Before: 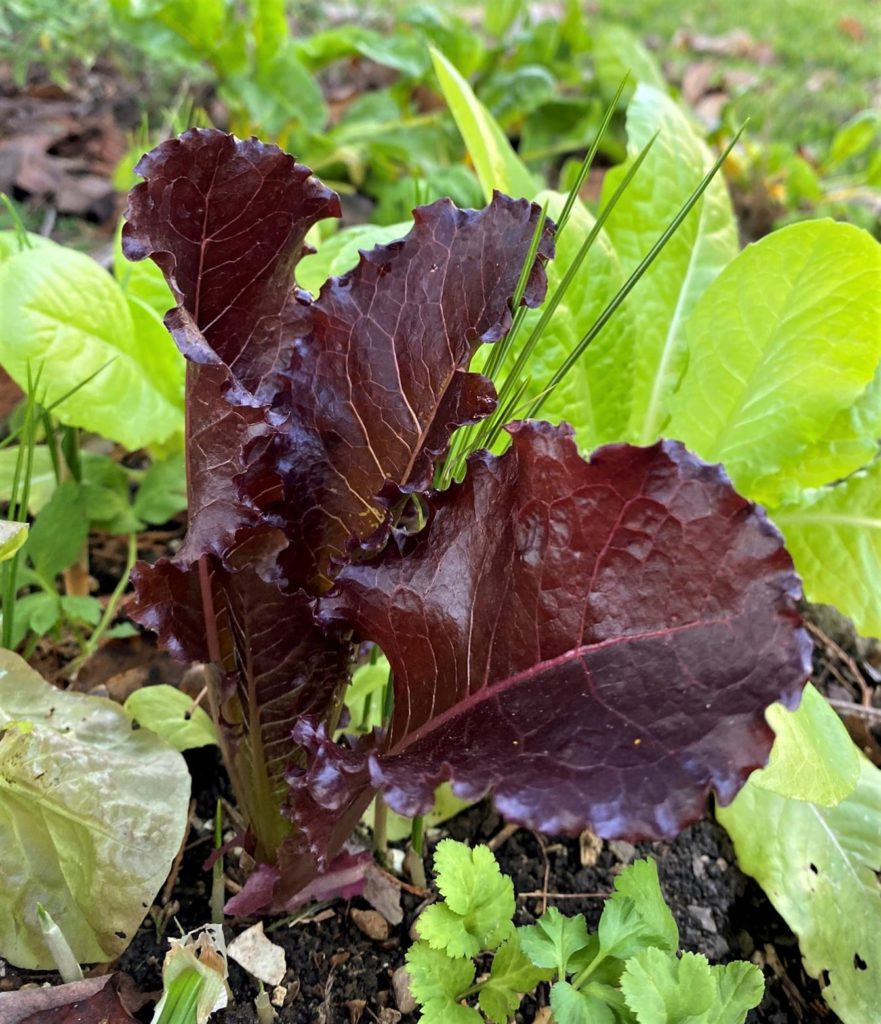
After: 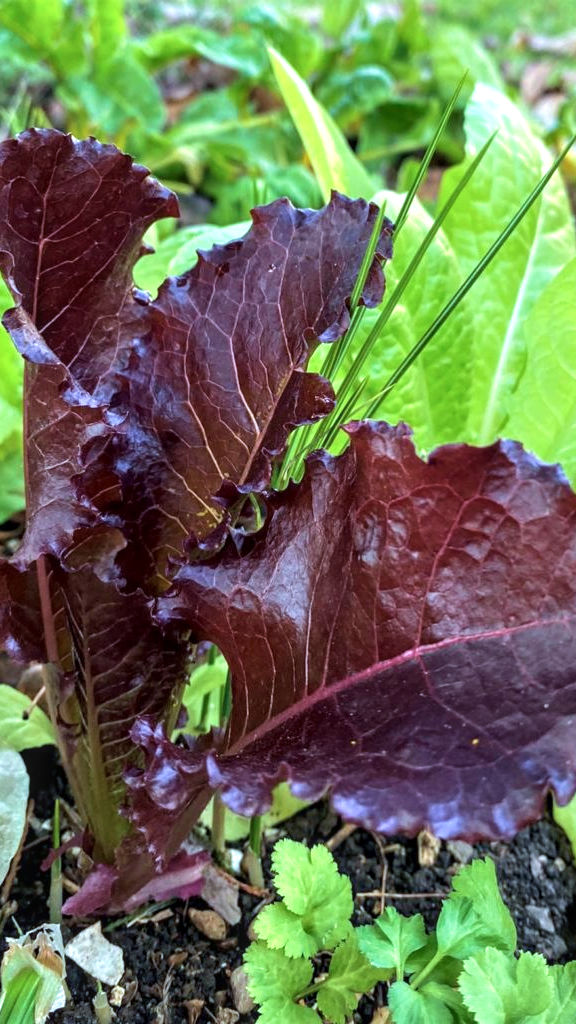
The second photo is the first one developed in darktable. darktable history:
color calibration: illuminant Planckian (black body), x 0.375, y 0.374, temperature 4108.08 K, clip negative RGB from gamut false
velvia: on, module defaults
crop and rotate: left 18.454%, right 16.11%
exposure: exposure 0.299 EV, compensate highlight preservation false
local contrast: on, module defaults
